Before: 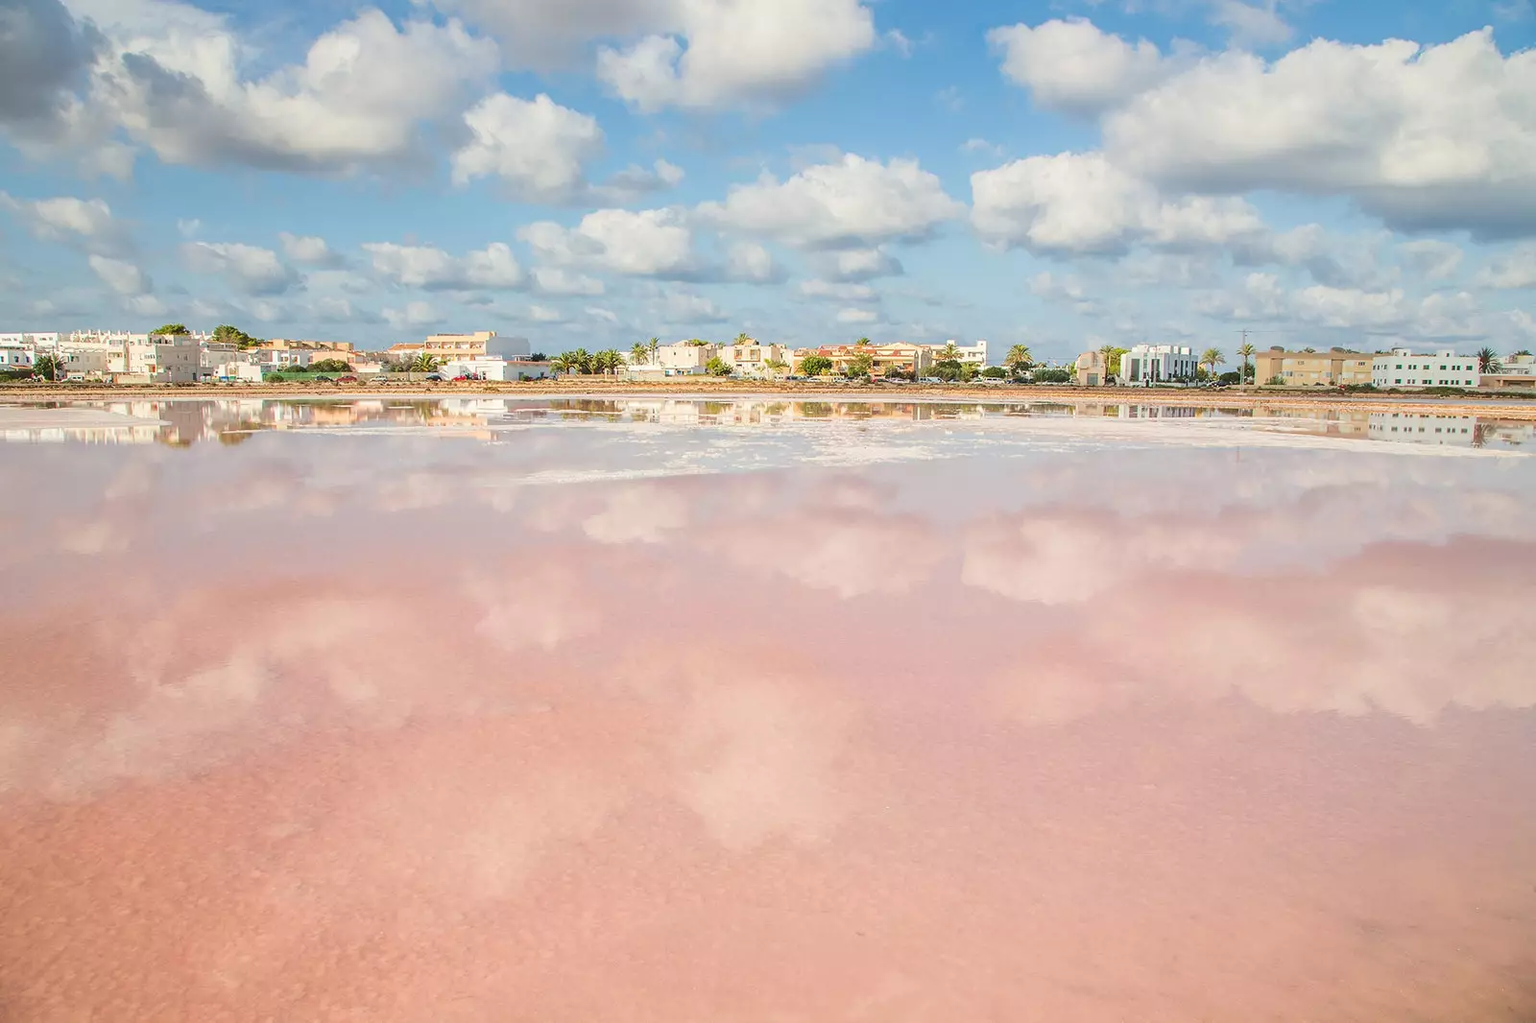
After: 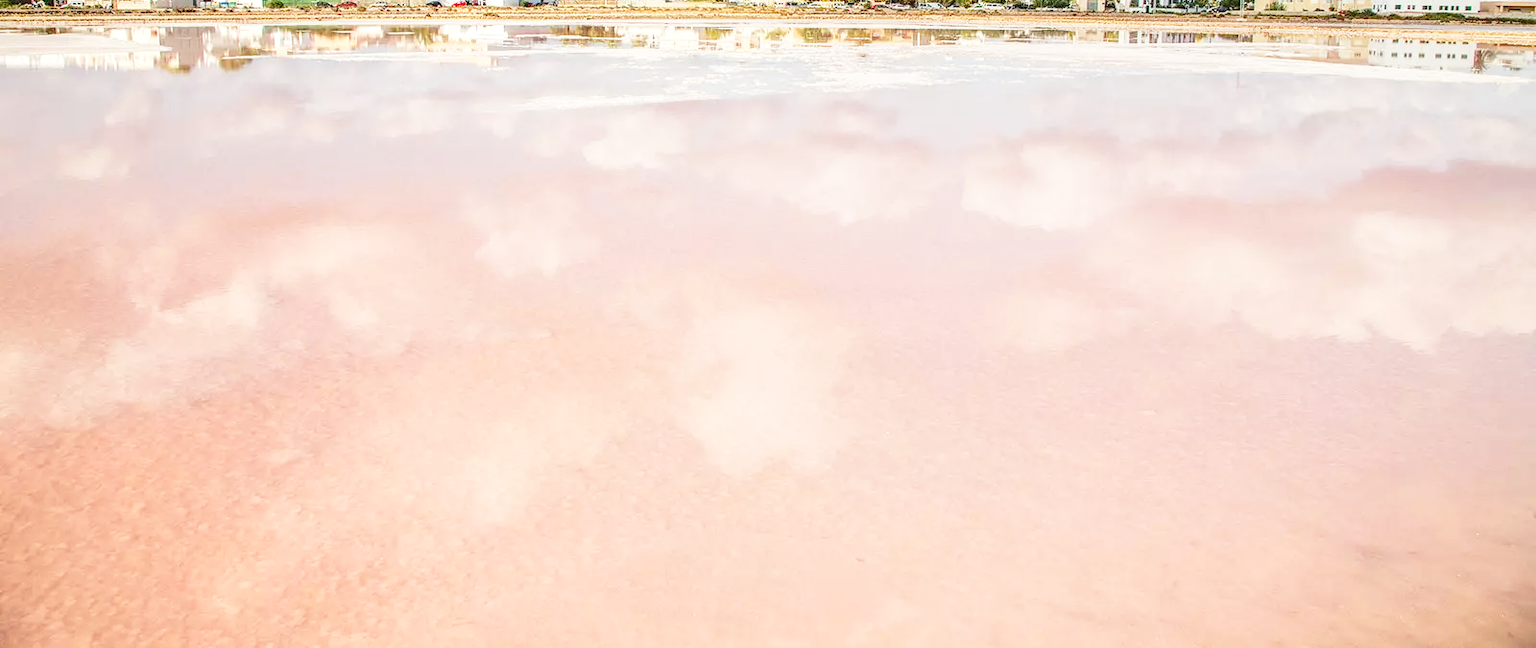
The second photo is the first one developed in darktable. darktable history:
local contrast: detail 130%
crop and rotate: top 36.668%
base curve: curves: ch0 [(0, 0) (0.028, 0.03) (0.121, 0.232) (0.46, 0.748) (0.859, 0.968) (1, 1)], preserve colors none
